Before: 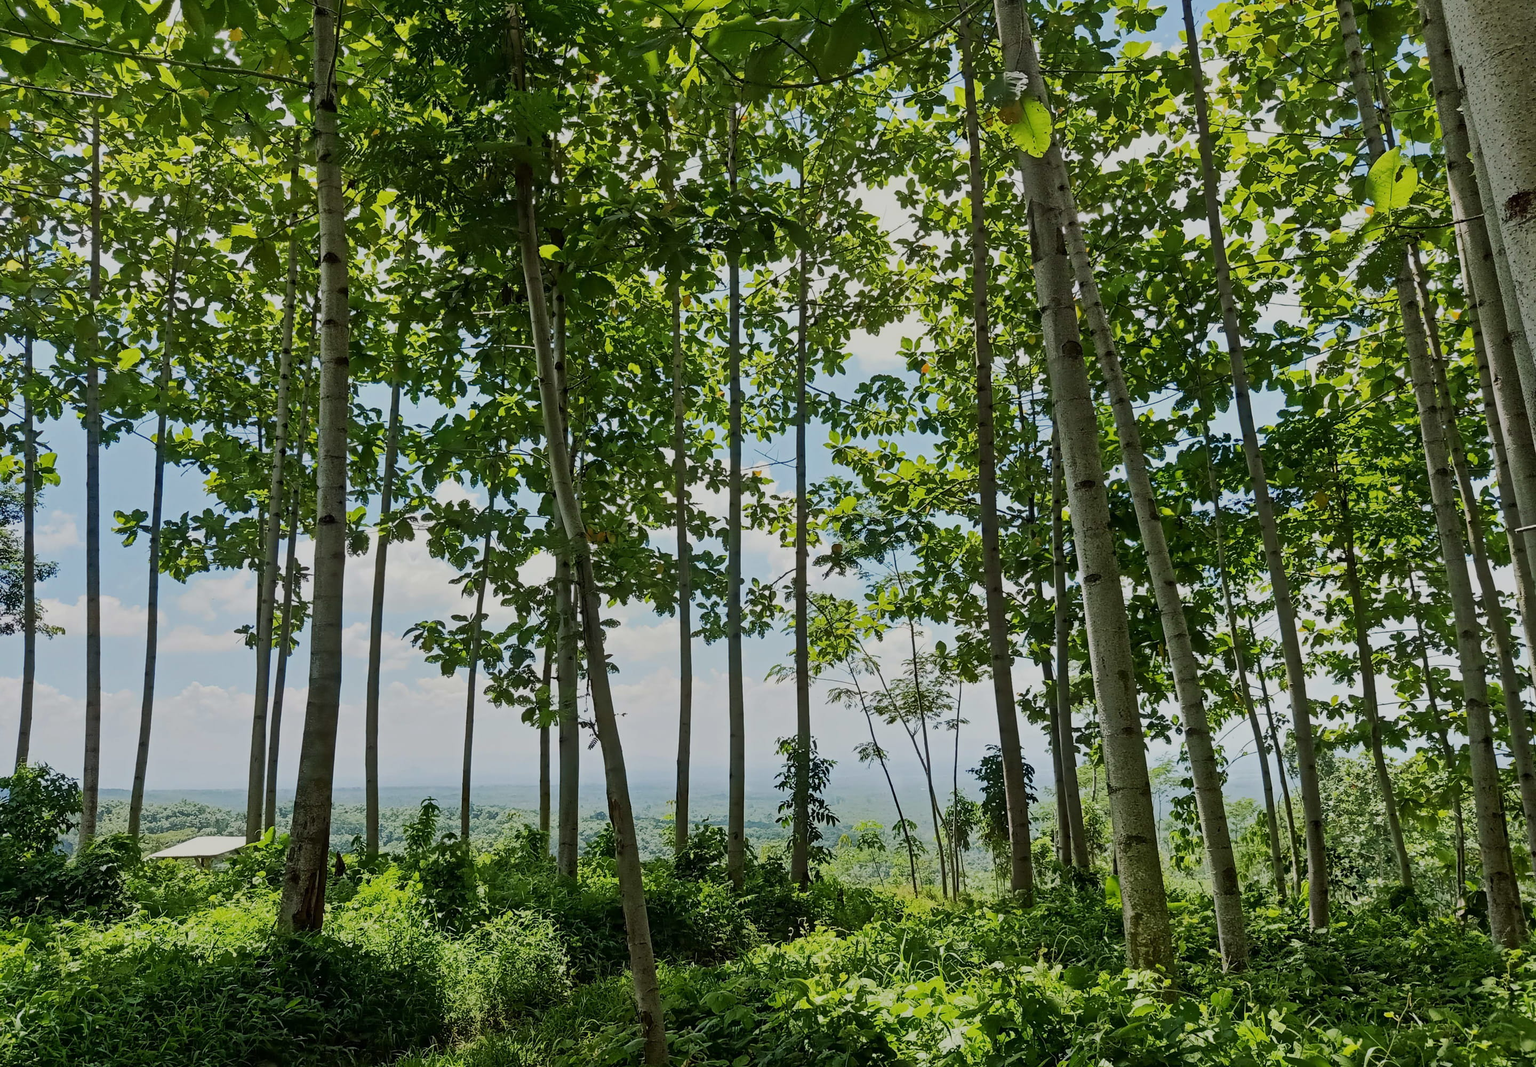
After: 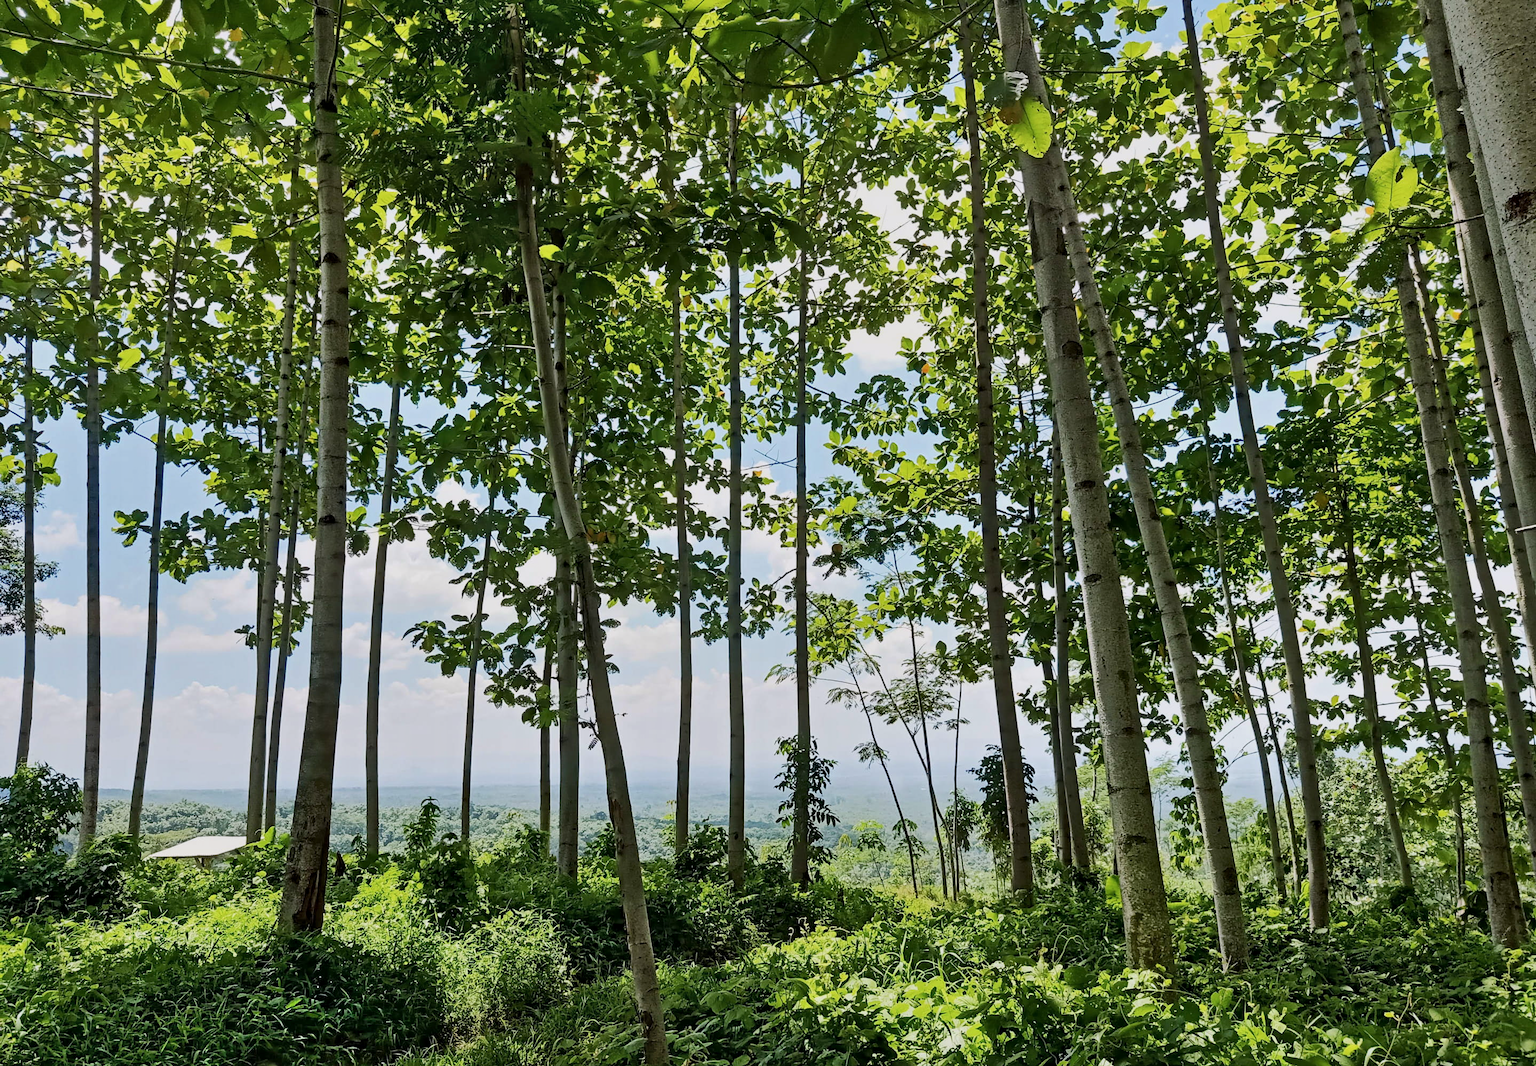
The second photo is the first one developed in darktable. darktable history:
white balance: red 1.009, blue 1.027
contrast equalizer: octaves 7, y [[0.6 ×6], [0.55 ×6], [0 ×6], [0 ×6], [0 ×6]], mix 0.15
shadows and highlights: radius 44.78, white point adjustment 6.64, compress 79.65%, highlights color adjustment 78.42%, soften with gaussian
